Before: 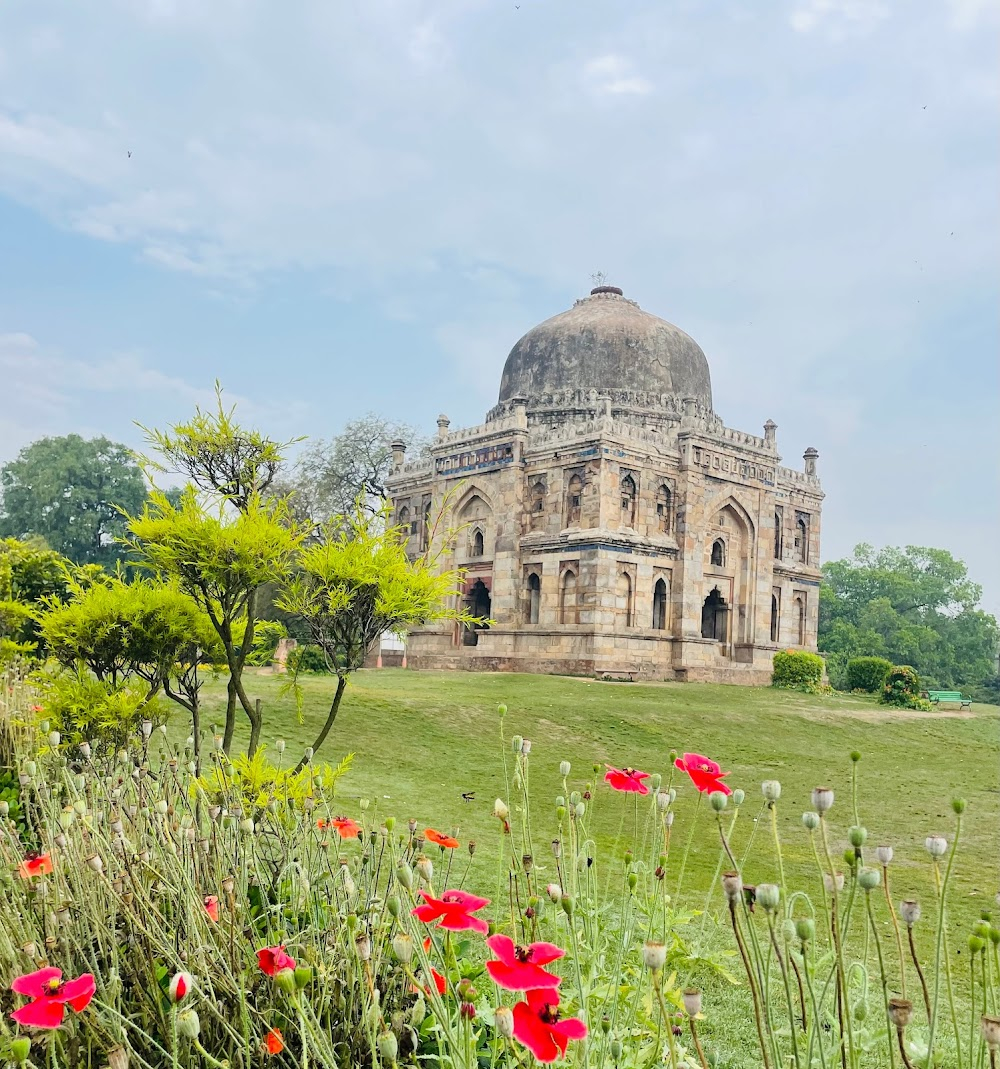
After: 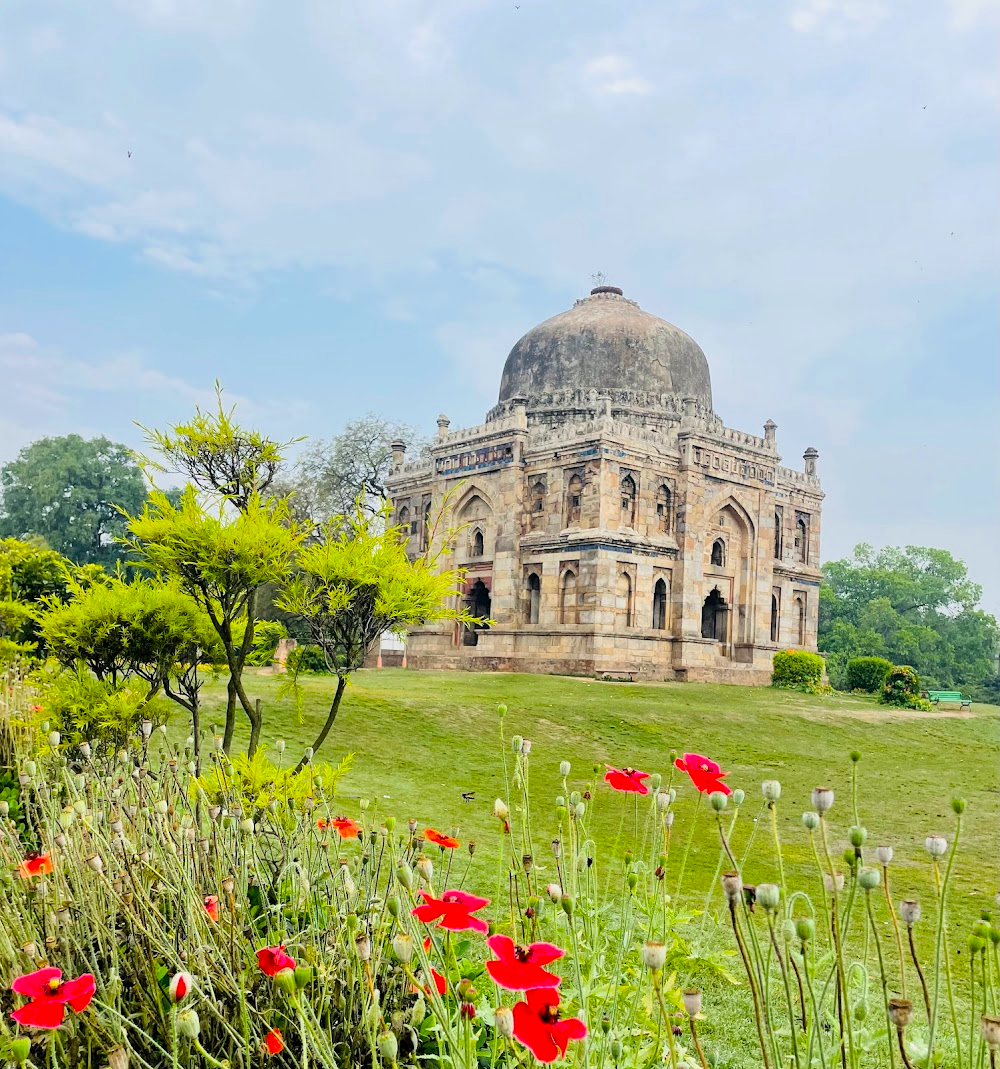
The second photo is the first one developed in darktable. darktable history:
filmic rgb: black relative exposure -12 EV, white relative exposure 2.8 EV, threshold 3 EV, target black luminance 0%, hardness 8.06, latitude 70.41%, contrast 1.14, highlights saturation mix 10%, shadows ↔ highlights balance -0.388%, color science v4 (2020), iterations of high-quality reconstruction 10, contrast in shadows soft, contrast in highlights soft, enable highlight reconstruction true
